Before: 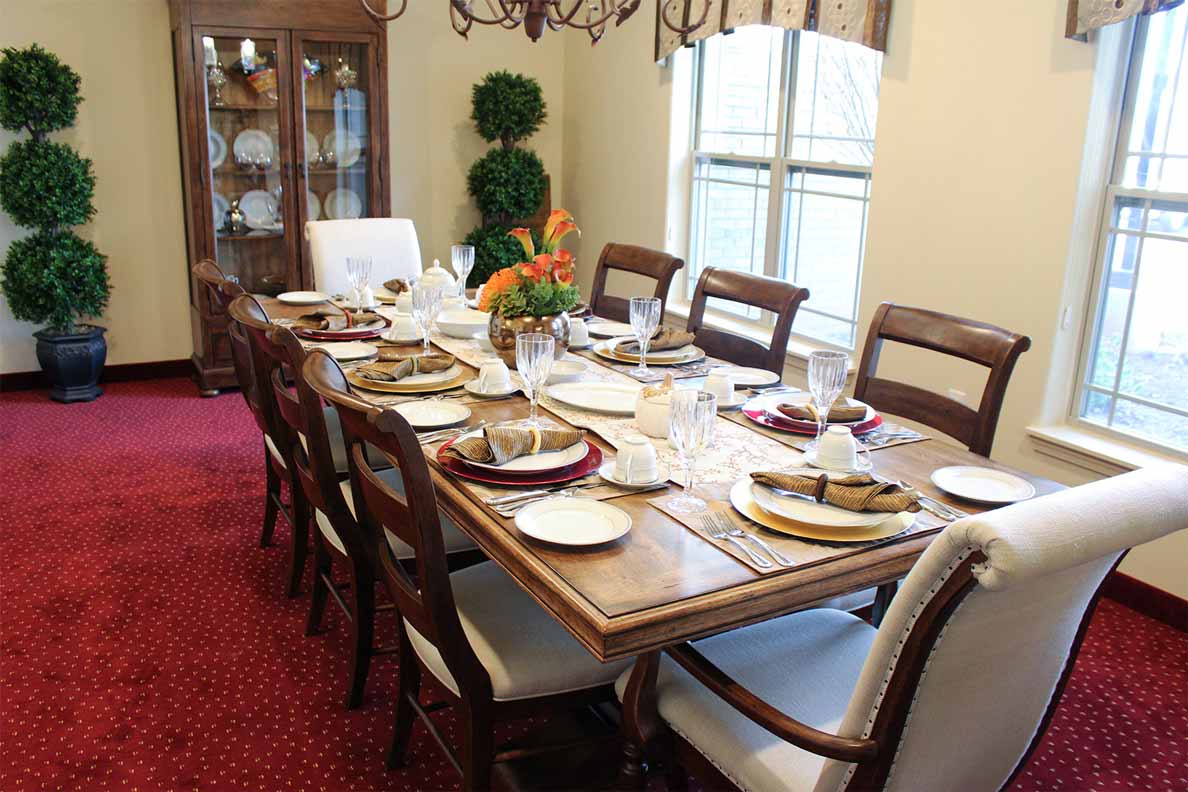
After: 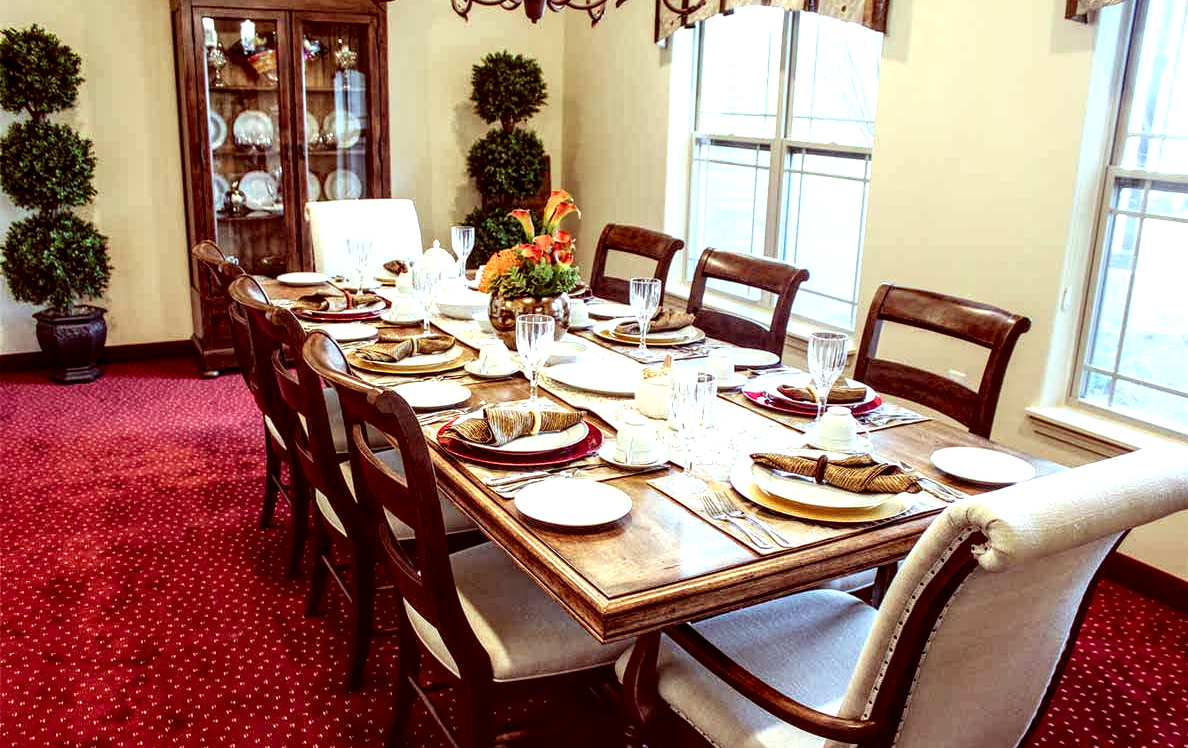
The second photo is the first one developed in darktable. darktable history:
base curve: curves: ch0 [(0, 0) (0.666, 0.806) (1, 1)]
crop and rotate: top 2.479%, bottom 3.018%
color correction: highlights a* -7.23, highlights b* -0.161, shadows a* 20.08, shadows b* 11.73
local contrast: detail 203%
